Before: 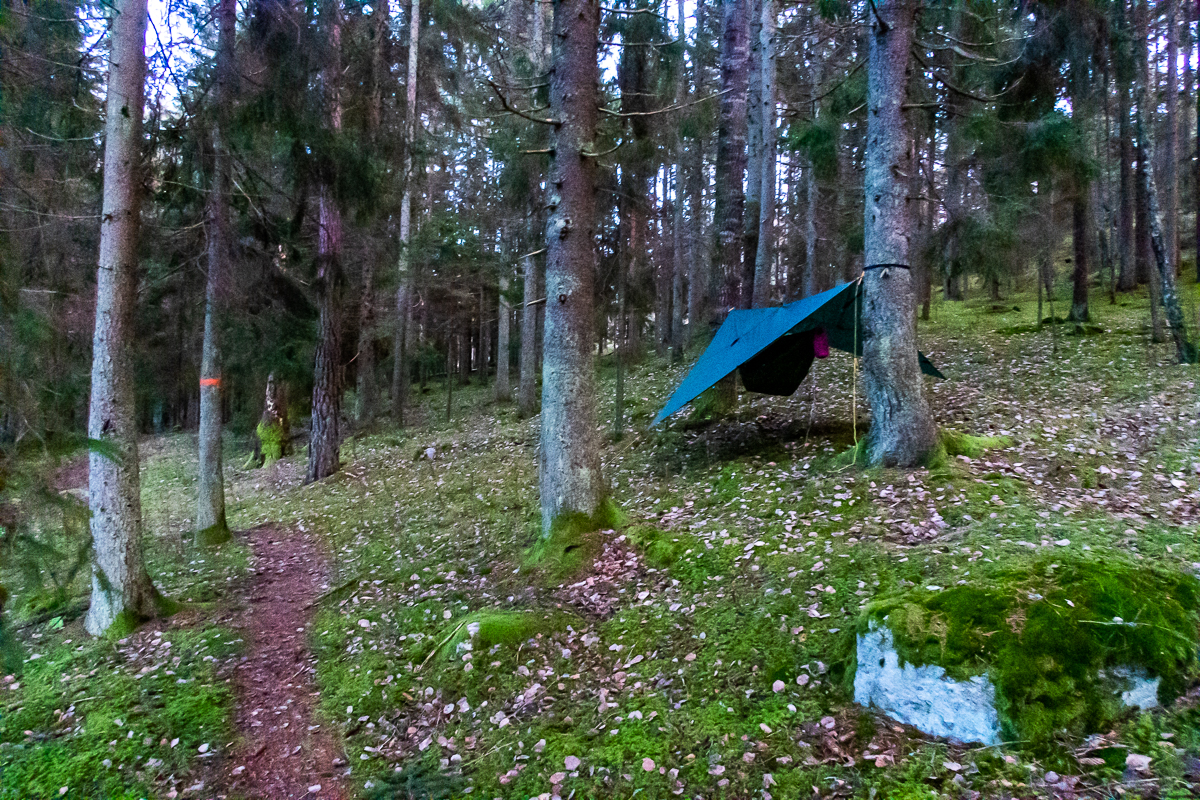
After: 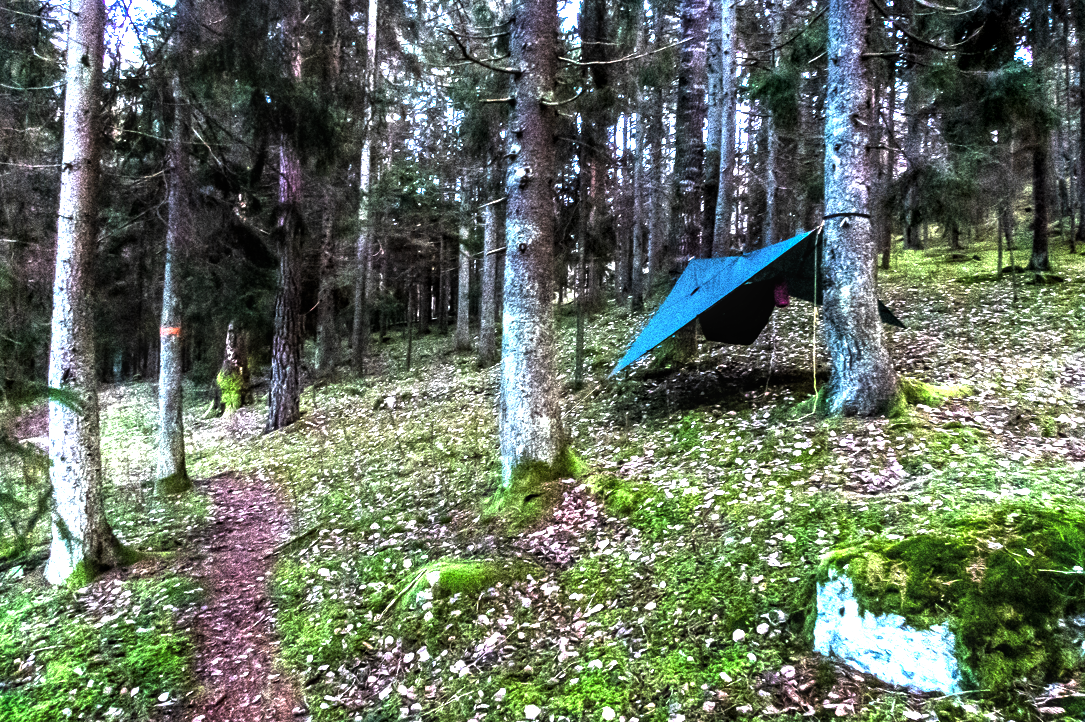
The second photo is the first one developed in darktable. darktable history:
crop: left 3.415%, top 6.452%, right 6.143%, bottom 3.241%
exposure: black level correction 0, exposure 1 EV, compensate highlight preservation false
levels: levels [0, 0.618, 1]
local contrast: on, module defaults
tone equalizer: -8 EV -0.78 EV, -7 EV -0.727 EV, -6 EV -0.628 EV, -5 EV -0.412 EV, -3 EV 0.403 EV, -2 EV 0.6 EV, -1 EV 0.695 EV, +0 EV 0.726 EV
